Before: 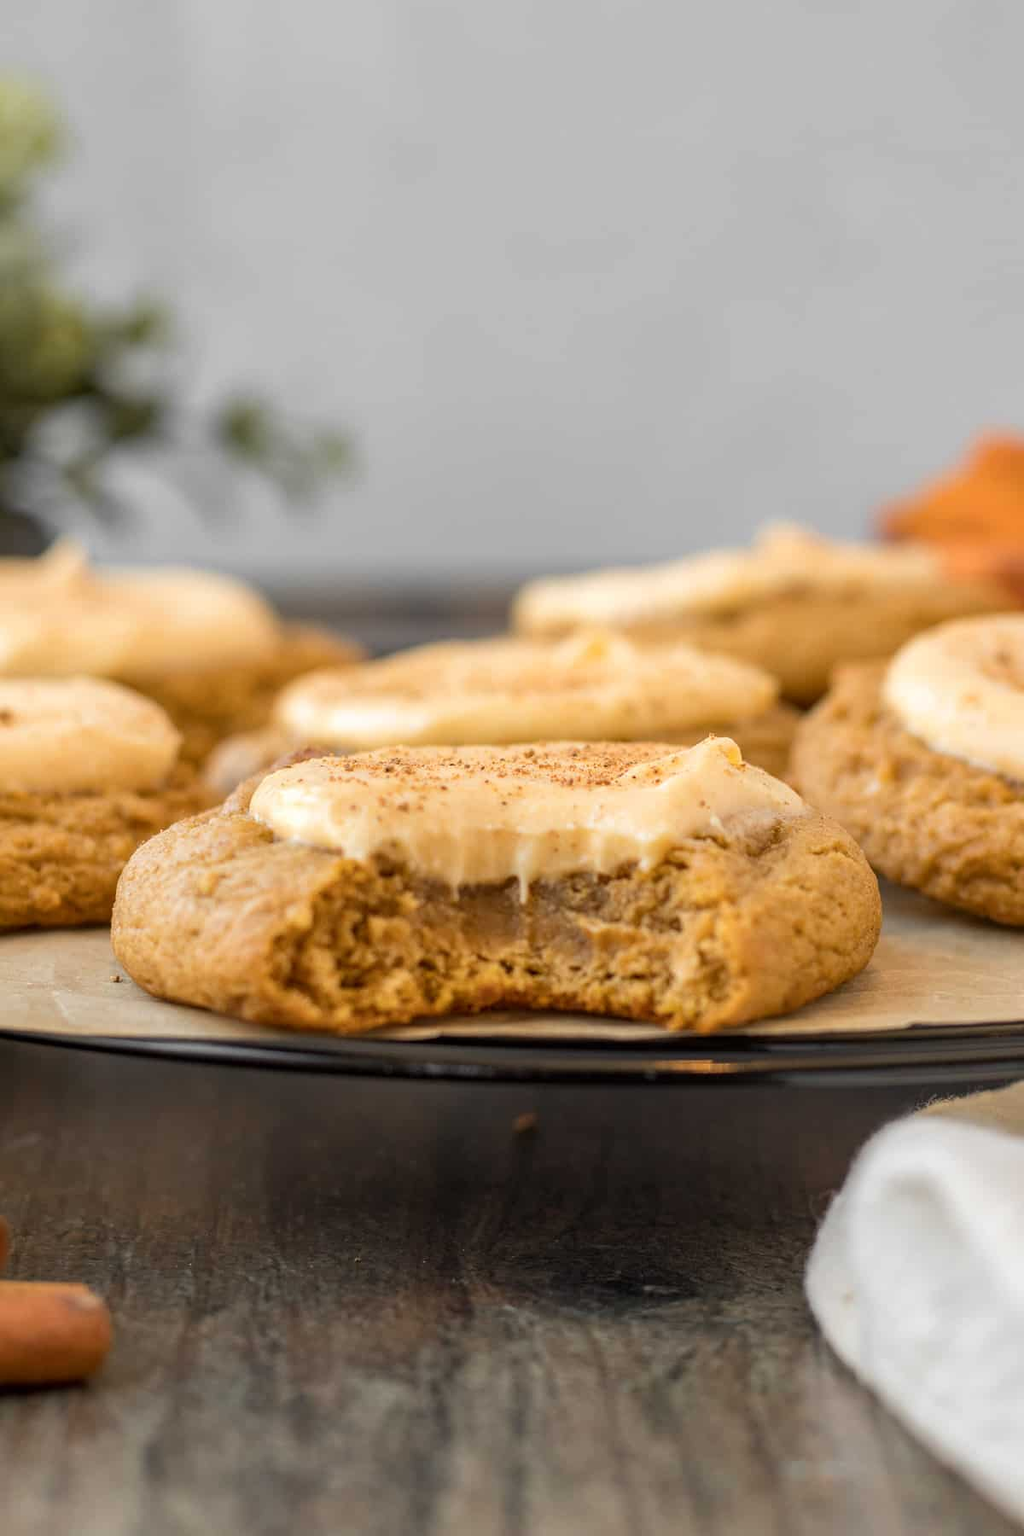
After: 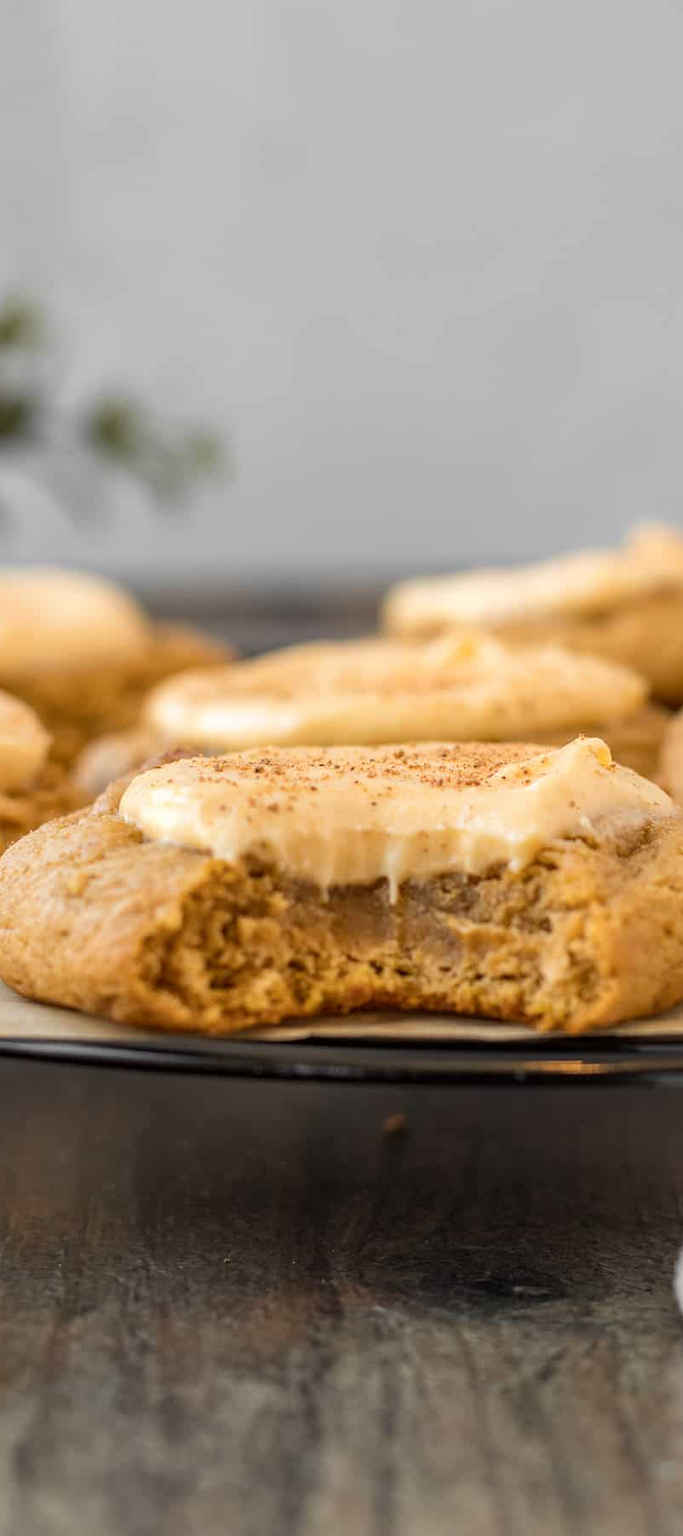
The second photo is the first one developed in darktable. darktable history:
crop and rotate: left 12.774%, right 20.409%
